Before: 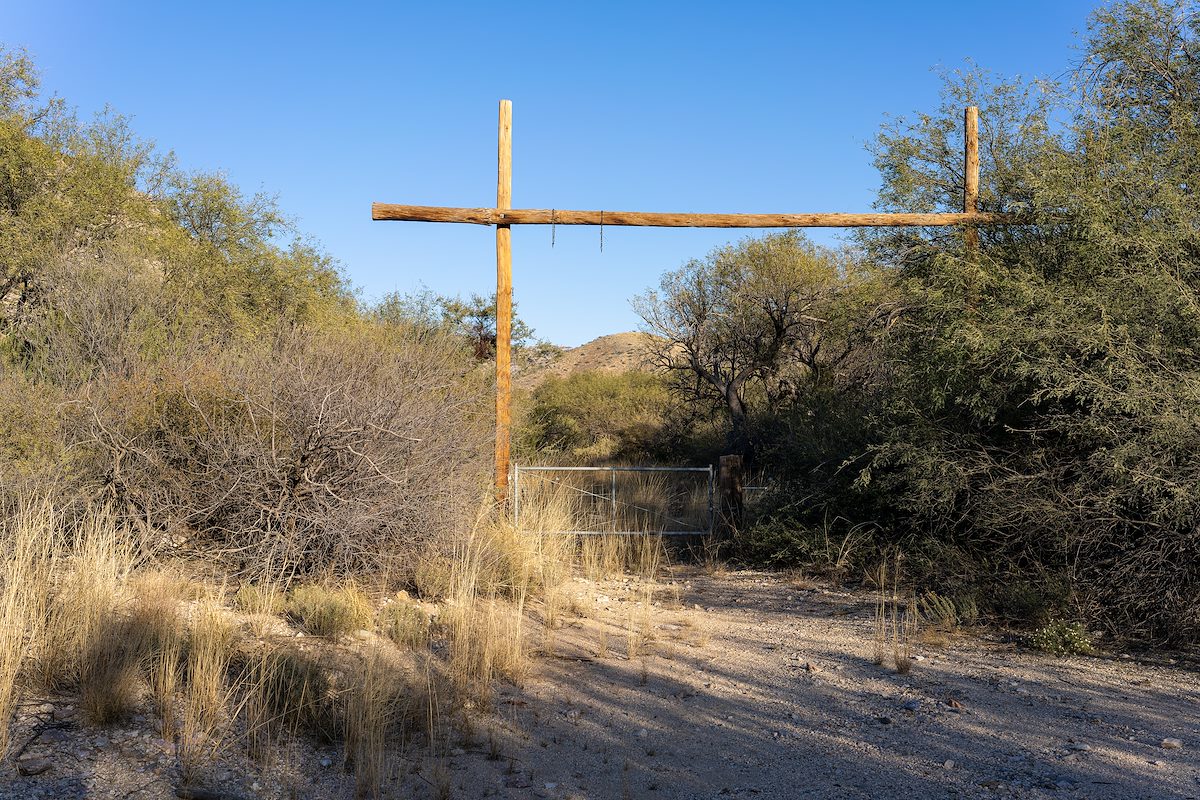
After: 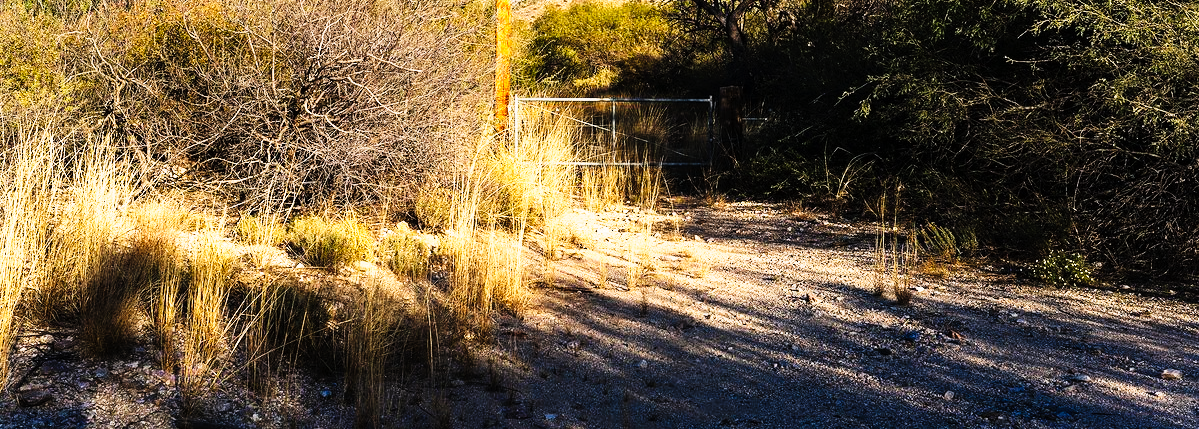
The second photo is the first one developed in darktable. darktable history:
crop and rotate: top 46.315%, right 0.077%
tone curve: curves: ch0 [(0, 0) (0.003, 0.001) (0.011, 0.005) (0.025, 0.01) (0.044, 0.016) (0.069, 0.019) (0.1, 0.024) (0.136, 0.03) (0.177, 0.045) (0.224, 0.071) (0.277, 0.122) (0.335, 0.202) (0.399, 0.326) (0.468, 0.471) (0.543, 0.638) (0.623, 0.798) (0.709, 0.913) (0.801, 0.97) (0.898, 0.983) (1, 1)], preserve colors none
